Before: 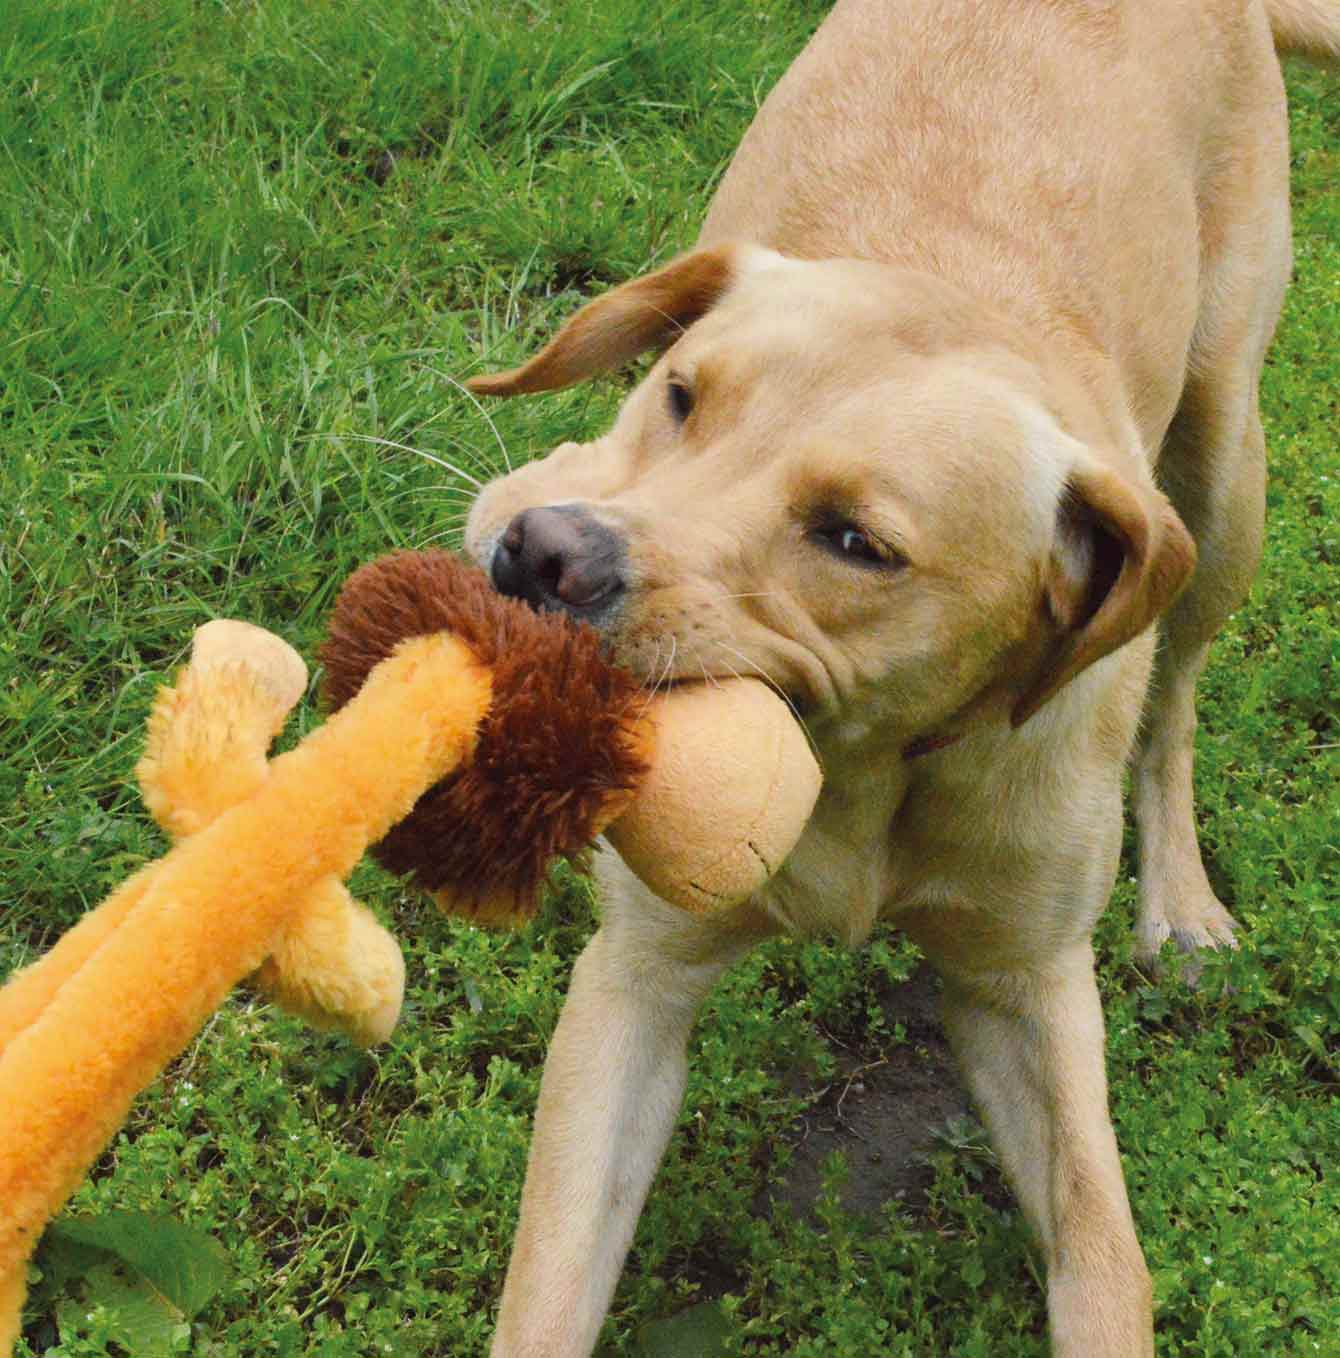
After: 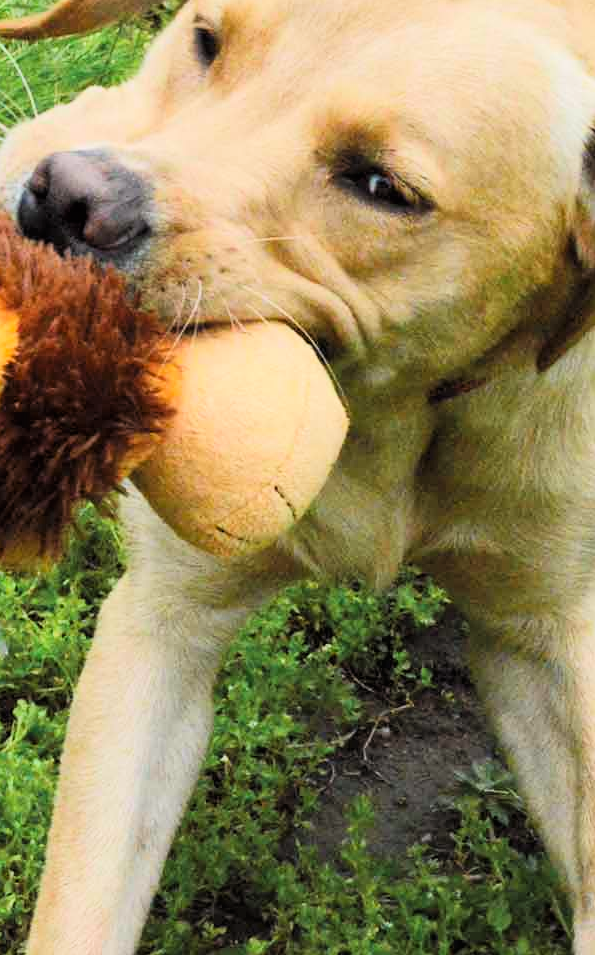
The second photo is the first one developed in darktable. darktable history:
tone curve: curves: ch0 [(0, 0) (0.082, 0.02) (0.129, 0.078) (0.275, 0.301) (0.67, 0.809) (1, 1)], color space Lab, linked channels, preserve colors none
crop: left 35.432%, top 26.233%, right 20.145%, bottom 3.432%
white balance: red 0.986, blue 1.01
